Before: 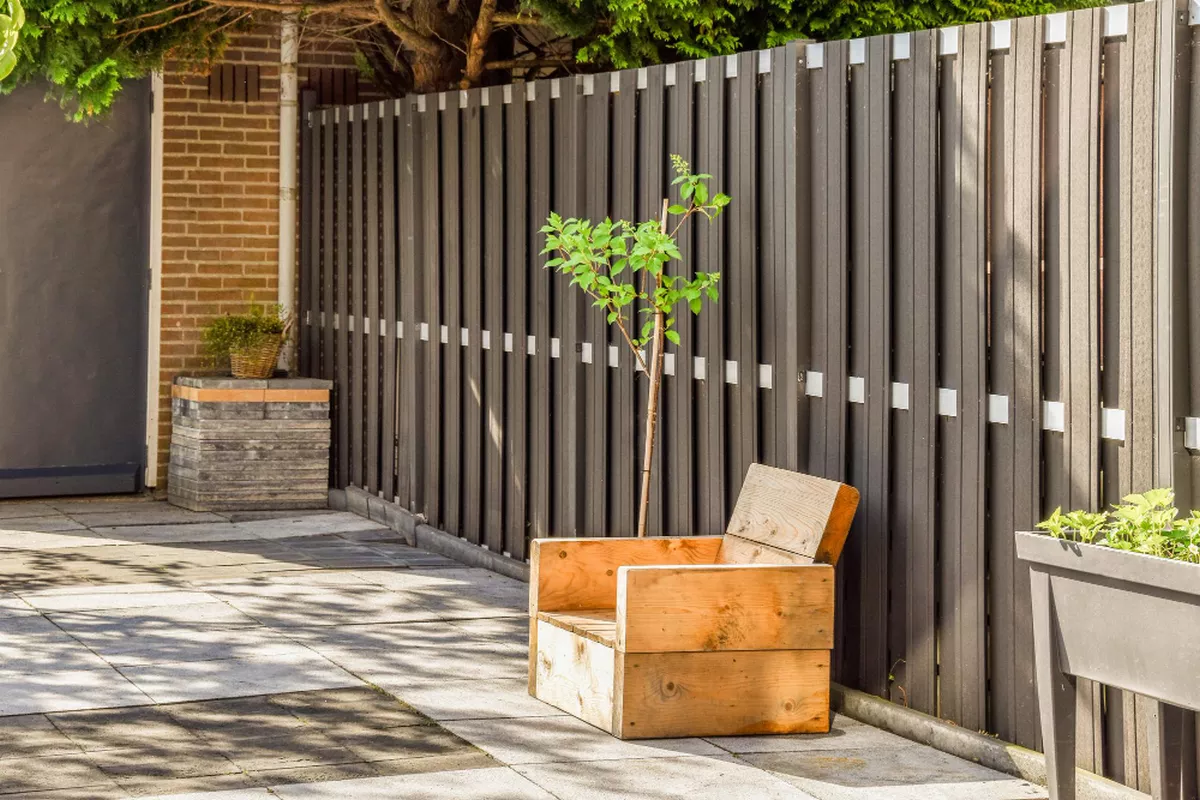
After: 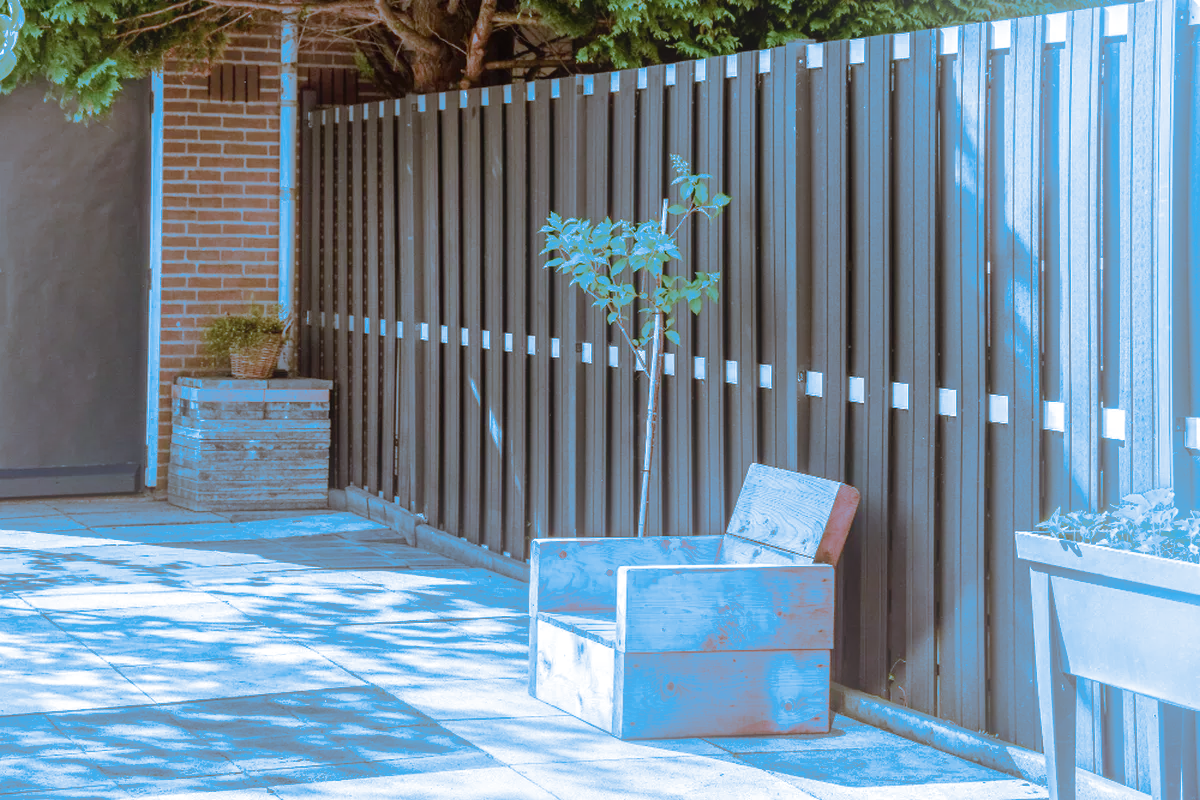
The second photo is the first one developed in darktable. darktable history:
split-toning: shadows › hue 220°, shadows › saturation 0.64, highlights › hue 220°, highlights › saturation 0.64, balance 0, compress 5.22%
exposure: black level correction 0, exposure 0.2 EV, compensate exposure bias true, compensate highlight preservation false
bloom: on, module defaults
